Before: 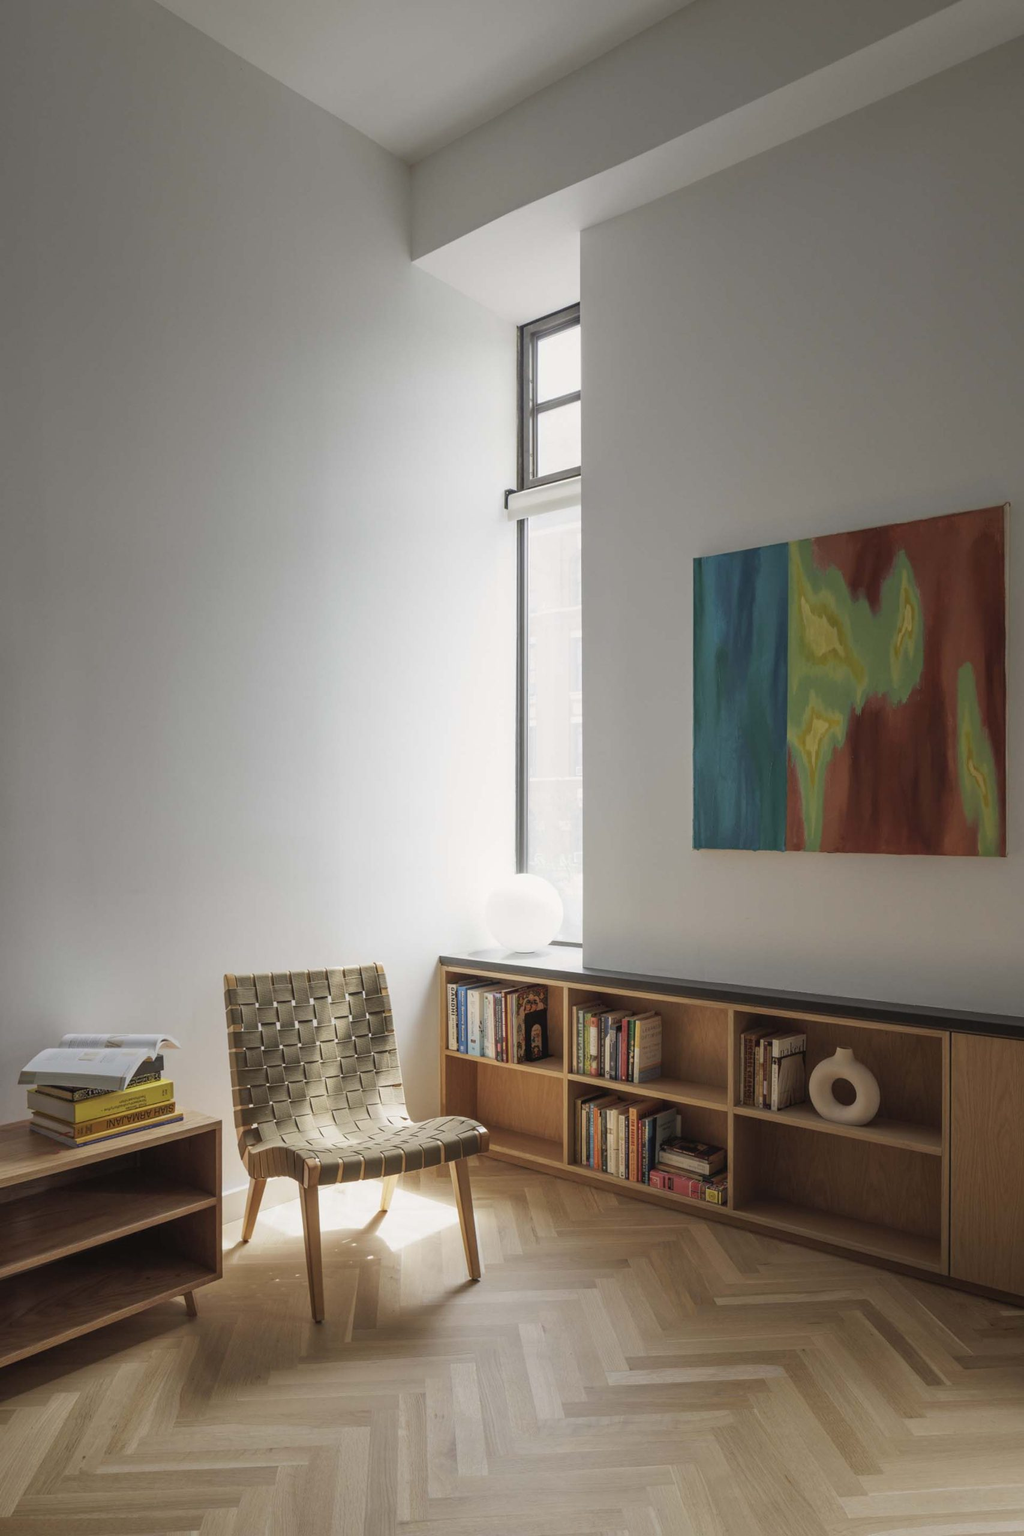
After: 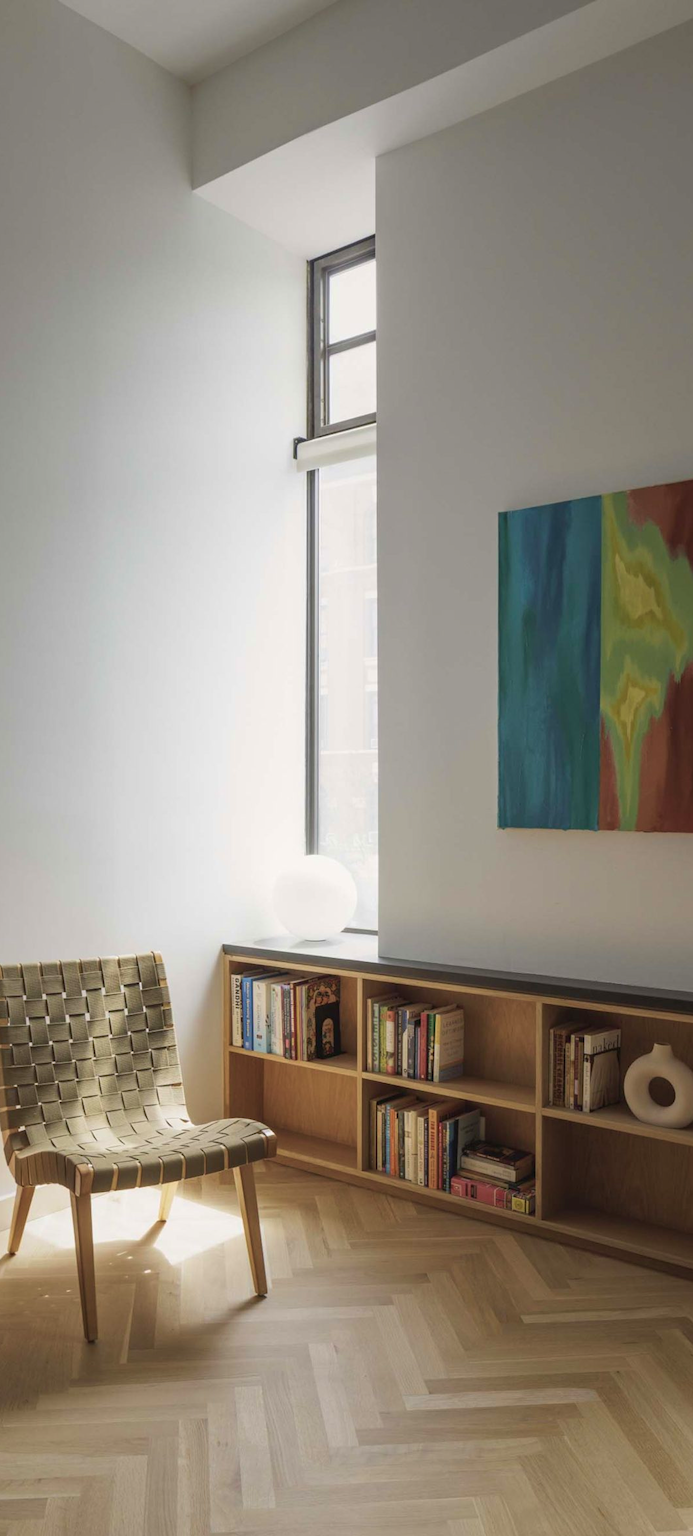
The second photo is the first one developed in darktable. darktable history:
velvia: on, module defaults
crop and rotate: left 22.918%, top 5.629%, right 14.711%, bottom 2.247%
